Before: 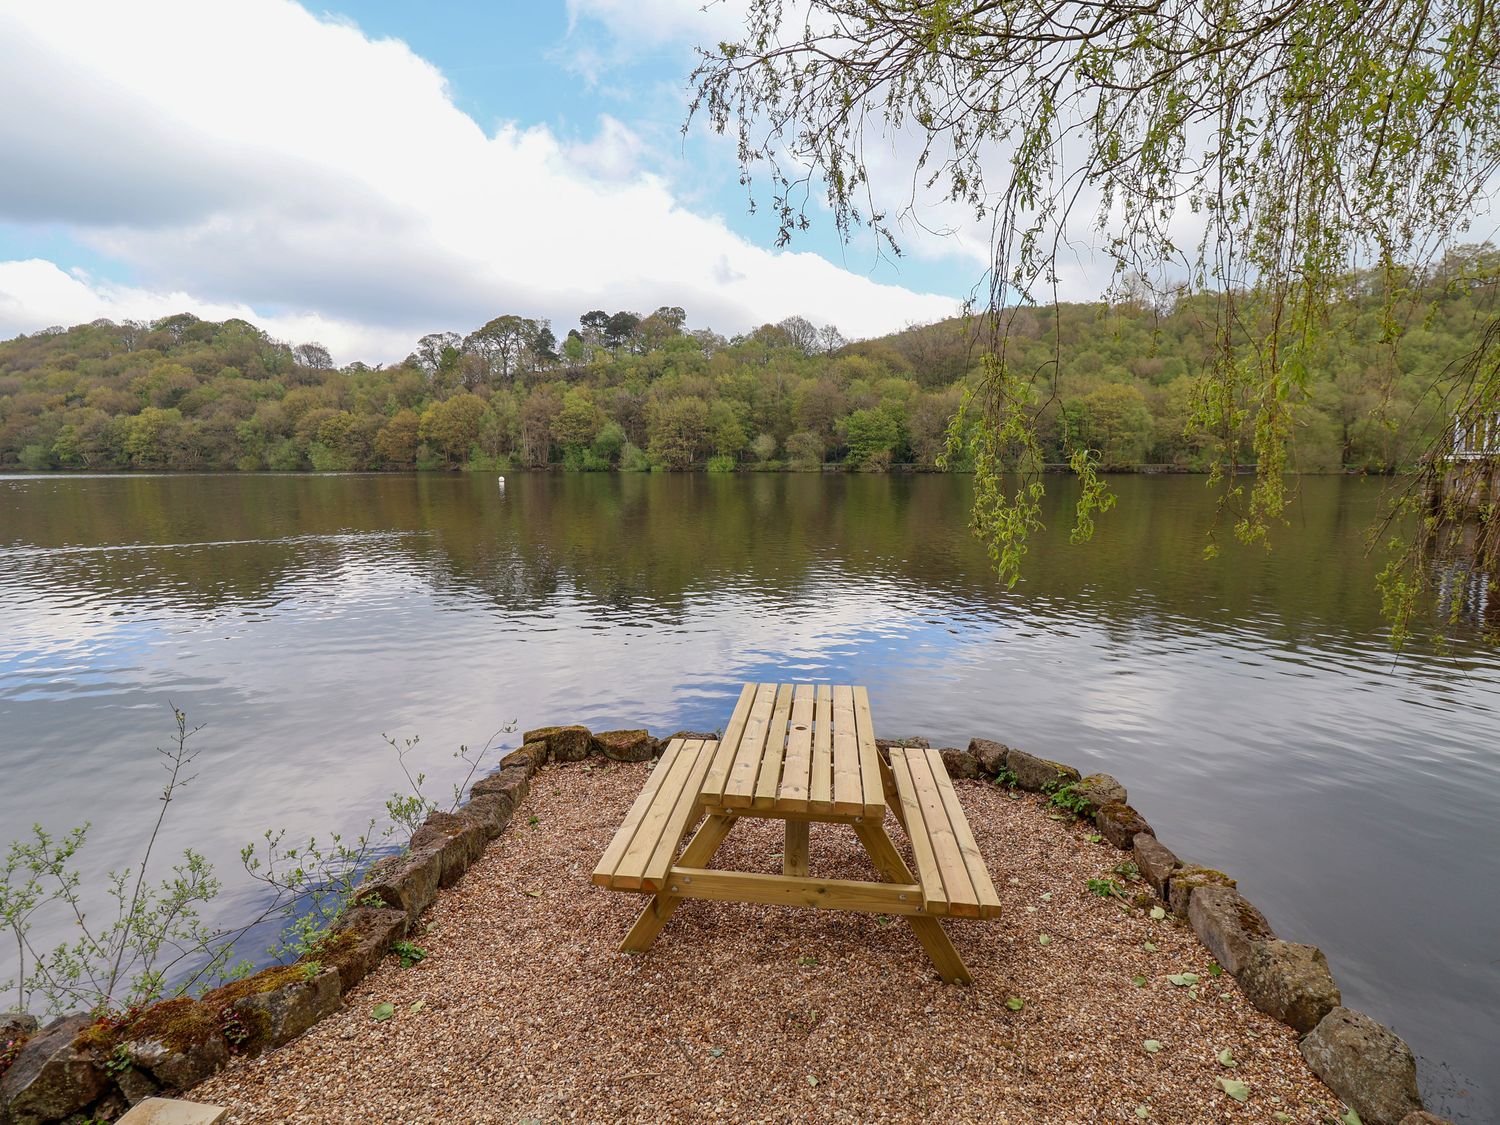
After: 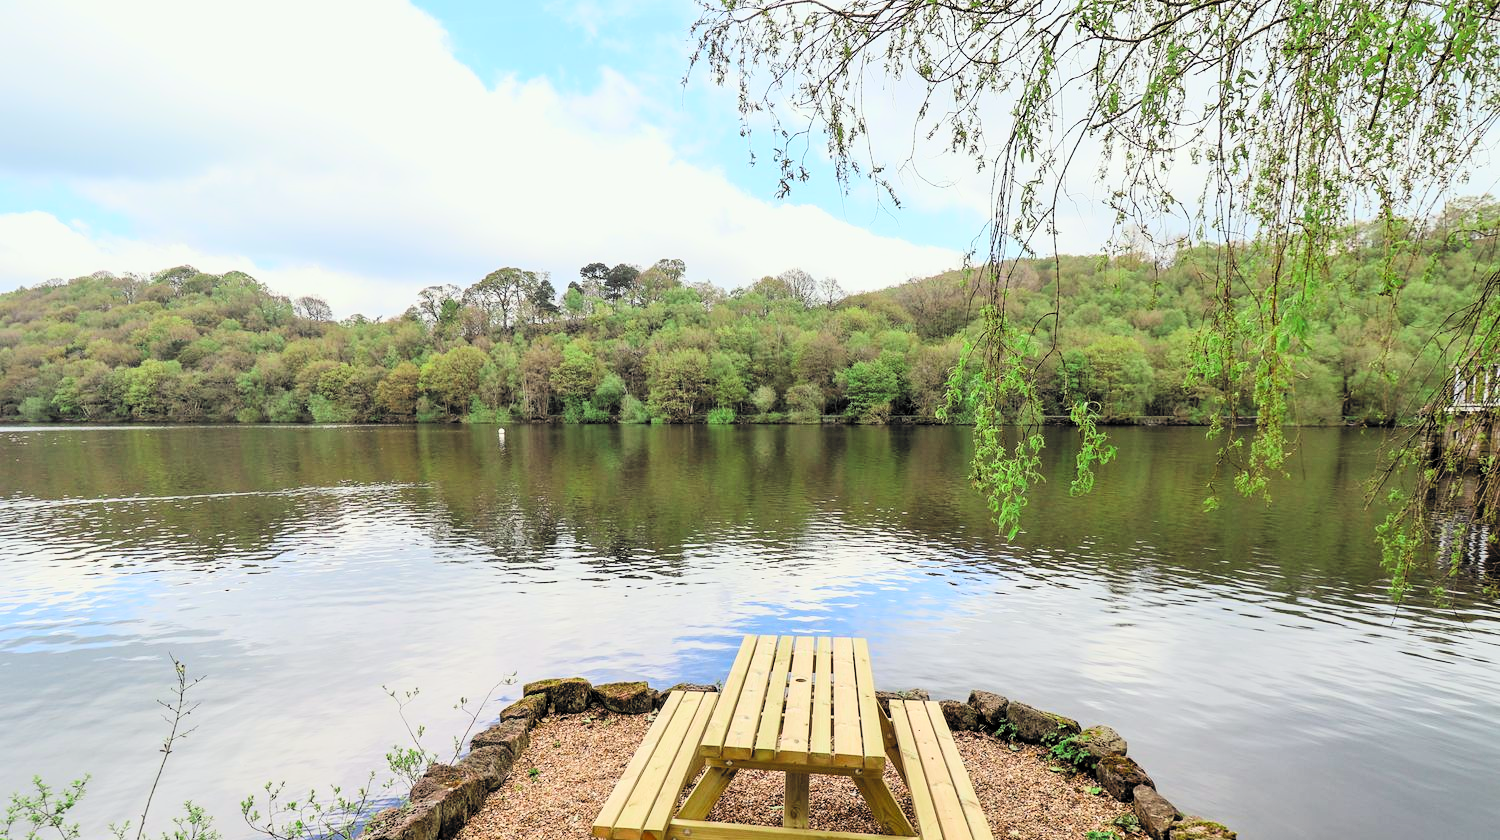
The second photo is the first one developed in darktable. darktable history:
color zones: curves: ch2 [(0, 0.5) (0.143, 0.517) (0.286, 0.571) (0.429, 0.522) (0.571, 0.5) (0.714, 0.5) (0.857, 0.5) (1, 0.5)]
color correction: highlights a* -2.61, highlights b* 2.41
crop: top 4.312%, bottom 20.983%
filmic rgb: black relative exposure -5.08 EV, white relative exposure 3.52 EV, hardness 3.17, contrast 1.186, highlights saturation mix -49.82%, color science v6 (2022)
contrast brightness saturation: contrast 0.199, brightness 0.15, saturation 0.146
exposure: exposure 0.496 EV, compensate highlight preservation false
